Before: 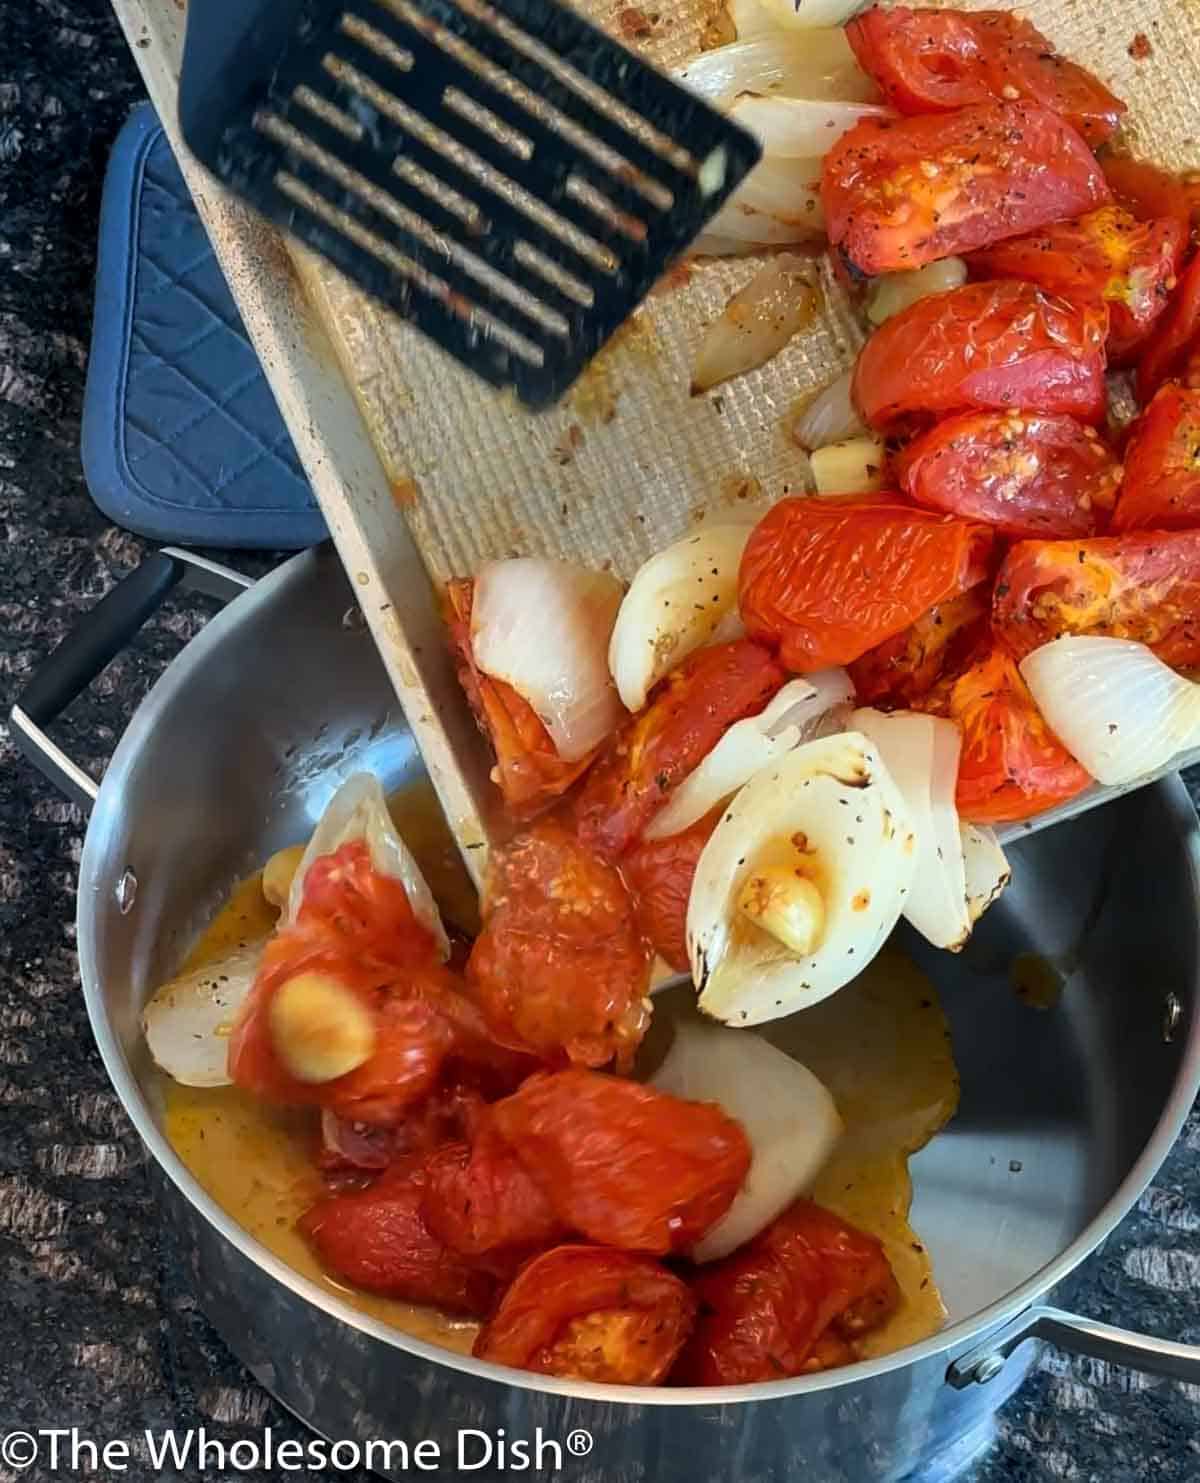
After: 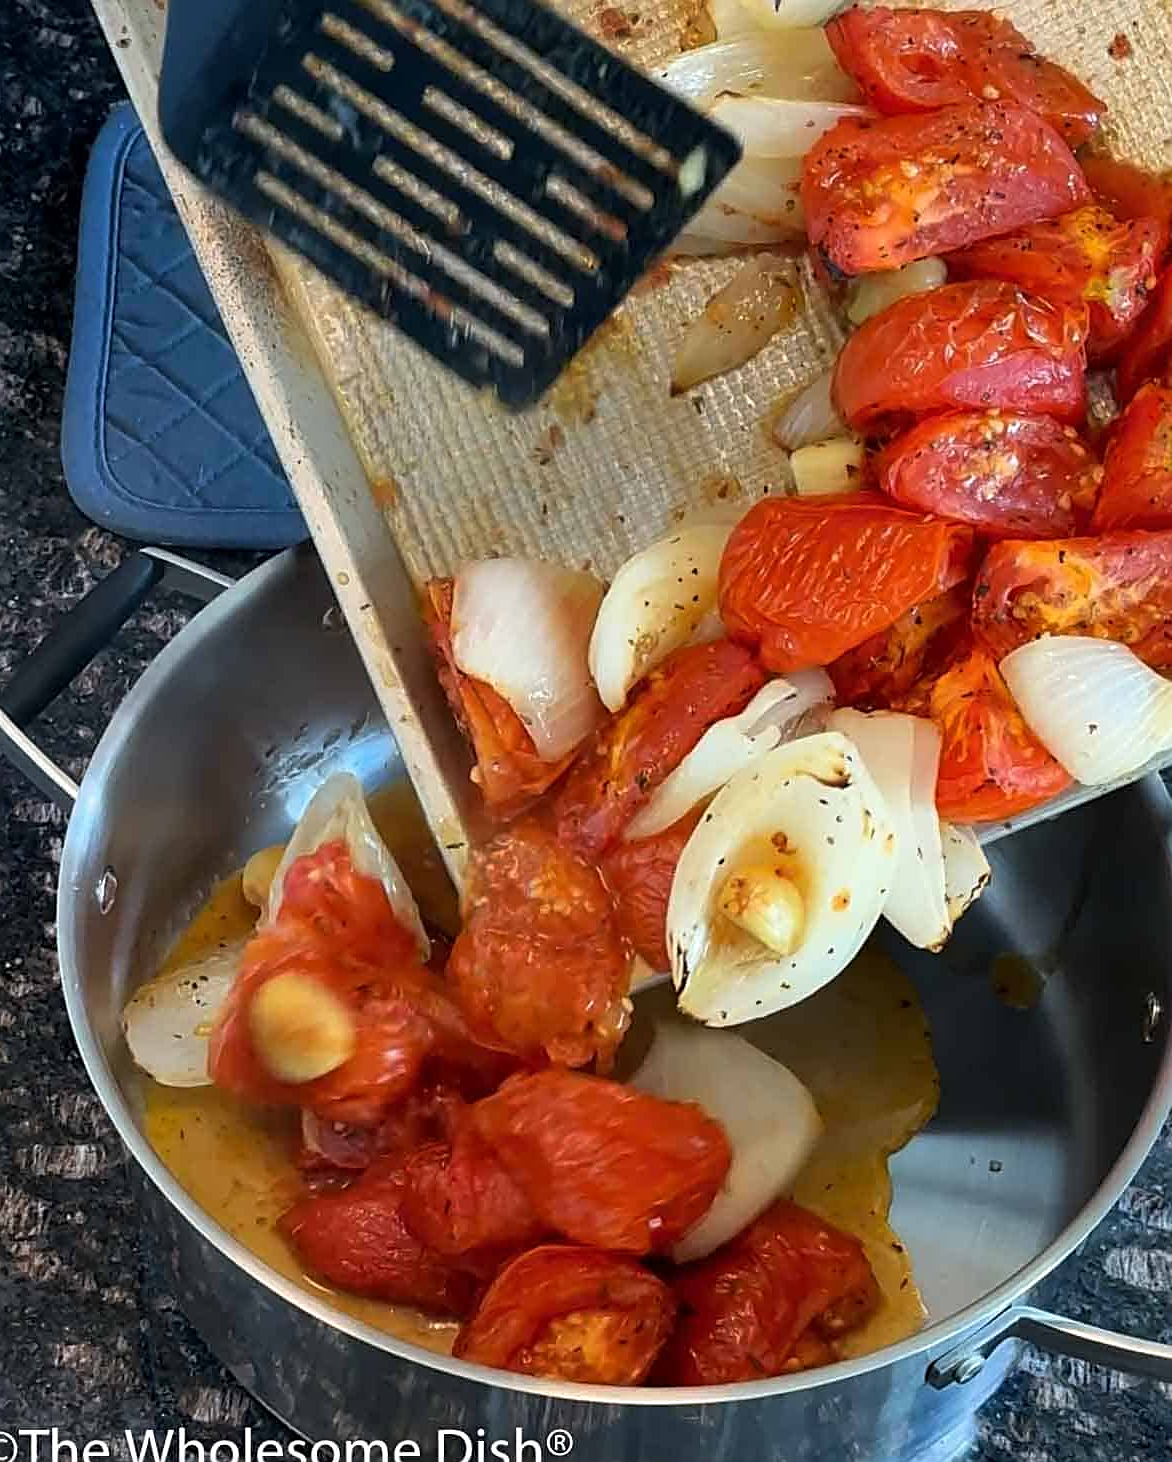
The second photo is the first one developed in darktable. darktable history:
sharpen: on, module defaults
crop and rotate: left 1.746%, right 0.525%, bottom 1.379%
